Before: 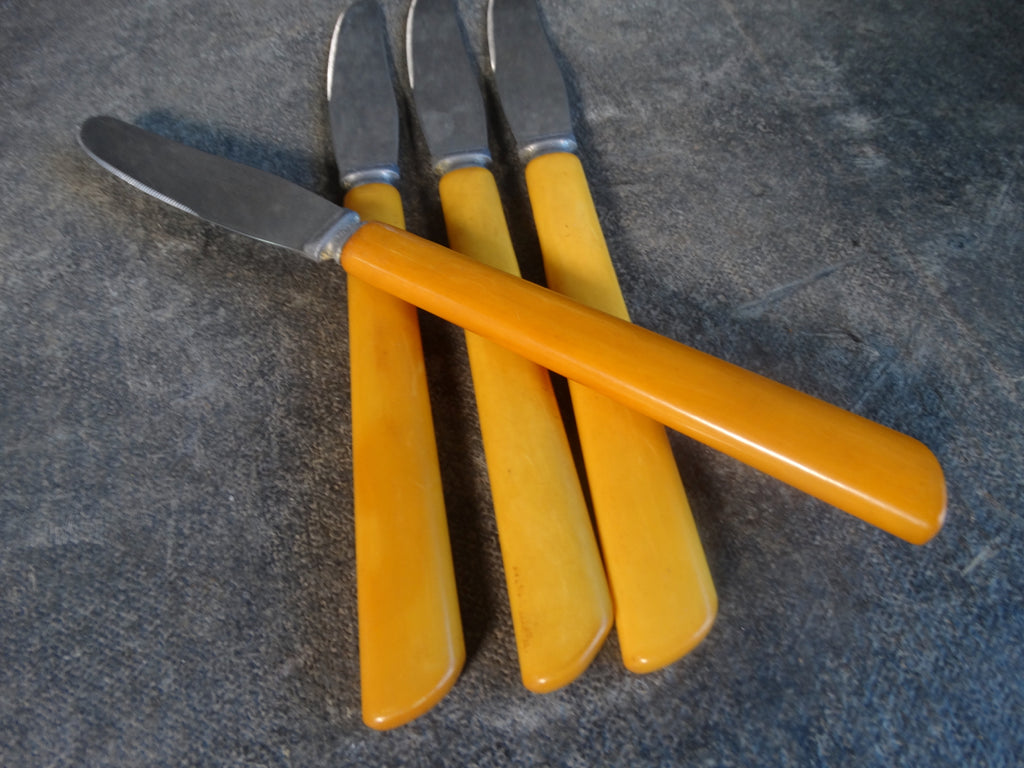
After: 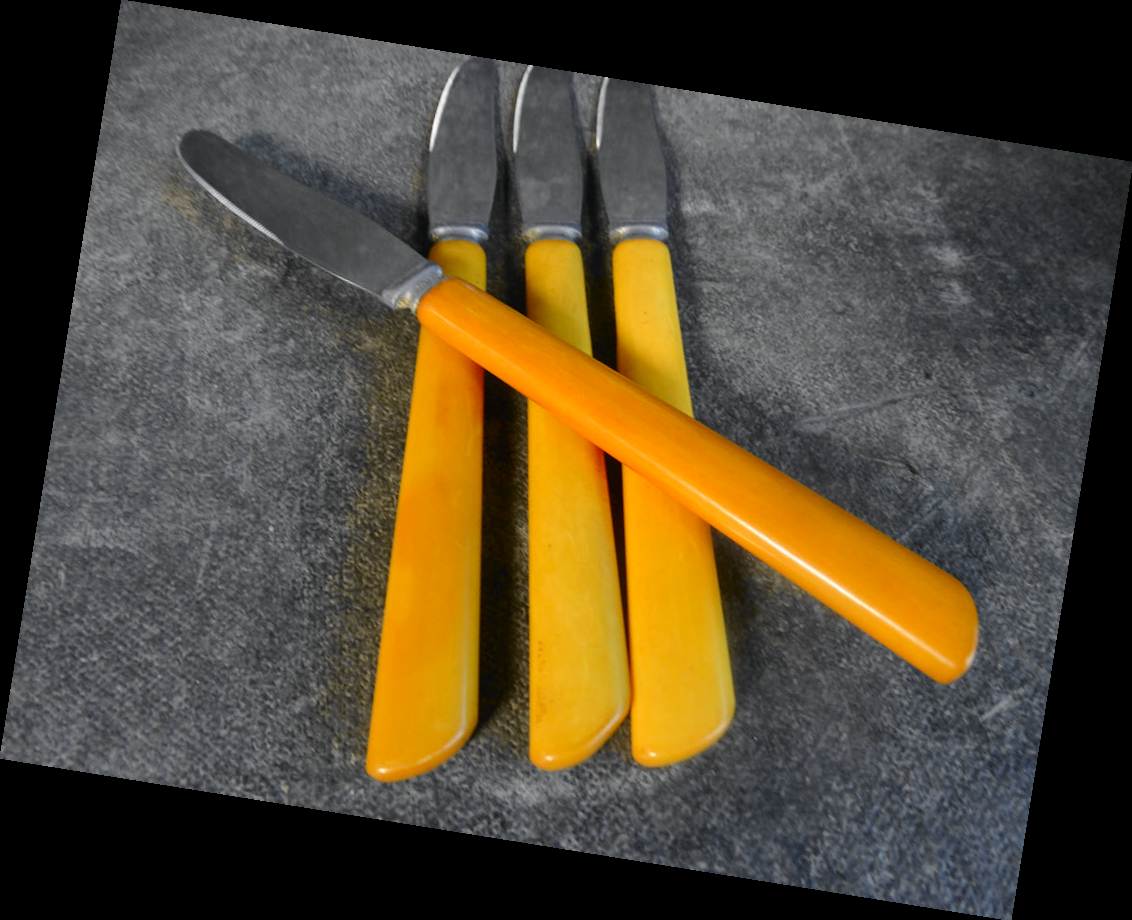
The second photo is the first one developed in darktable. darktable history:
tone curve: curves: ch0 [(0, 0) (0.071, 0.058) (0.266, 0.268) (0.498, 0.542) (0.766, 0.807) (1, 0.983)]; ch1 [(0, 0) (0.346, 0.307) (0.408, 0.387) (0.463, 0.465) (0.482, 0.493) (0.502, 0.499) (0.517, 0.502) (0.55, 0.548) (0.597, 0.61) (0.651, 0.698) (1, 1)]; ch2 [(0, 0) (0.346, 0.34) (0.434, 0.46) (0.485, 0.494) (0.5, 0.498) (0.517, 0.506) (0.526, 0.539) (0.583, 0.603) (0.625, 0.659) (1, 1)], color space Lab, independent channels, preserve colors none
rotate and perspective: rotation 9.12°, automatic cropping off
